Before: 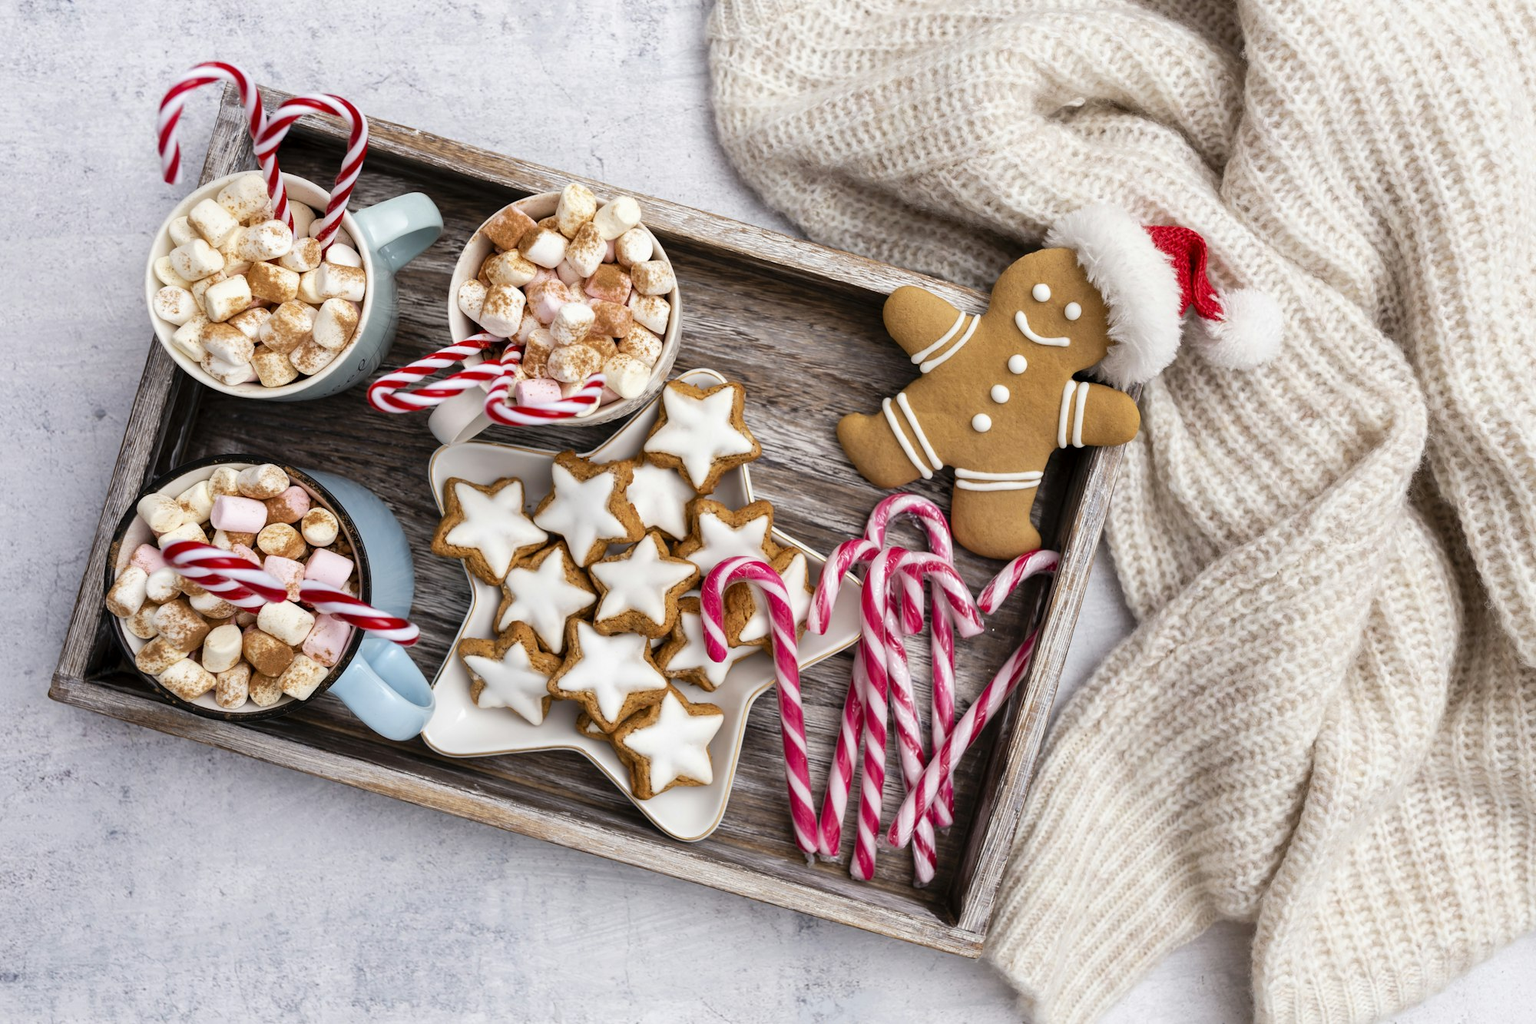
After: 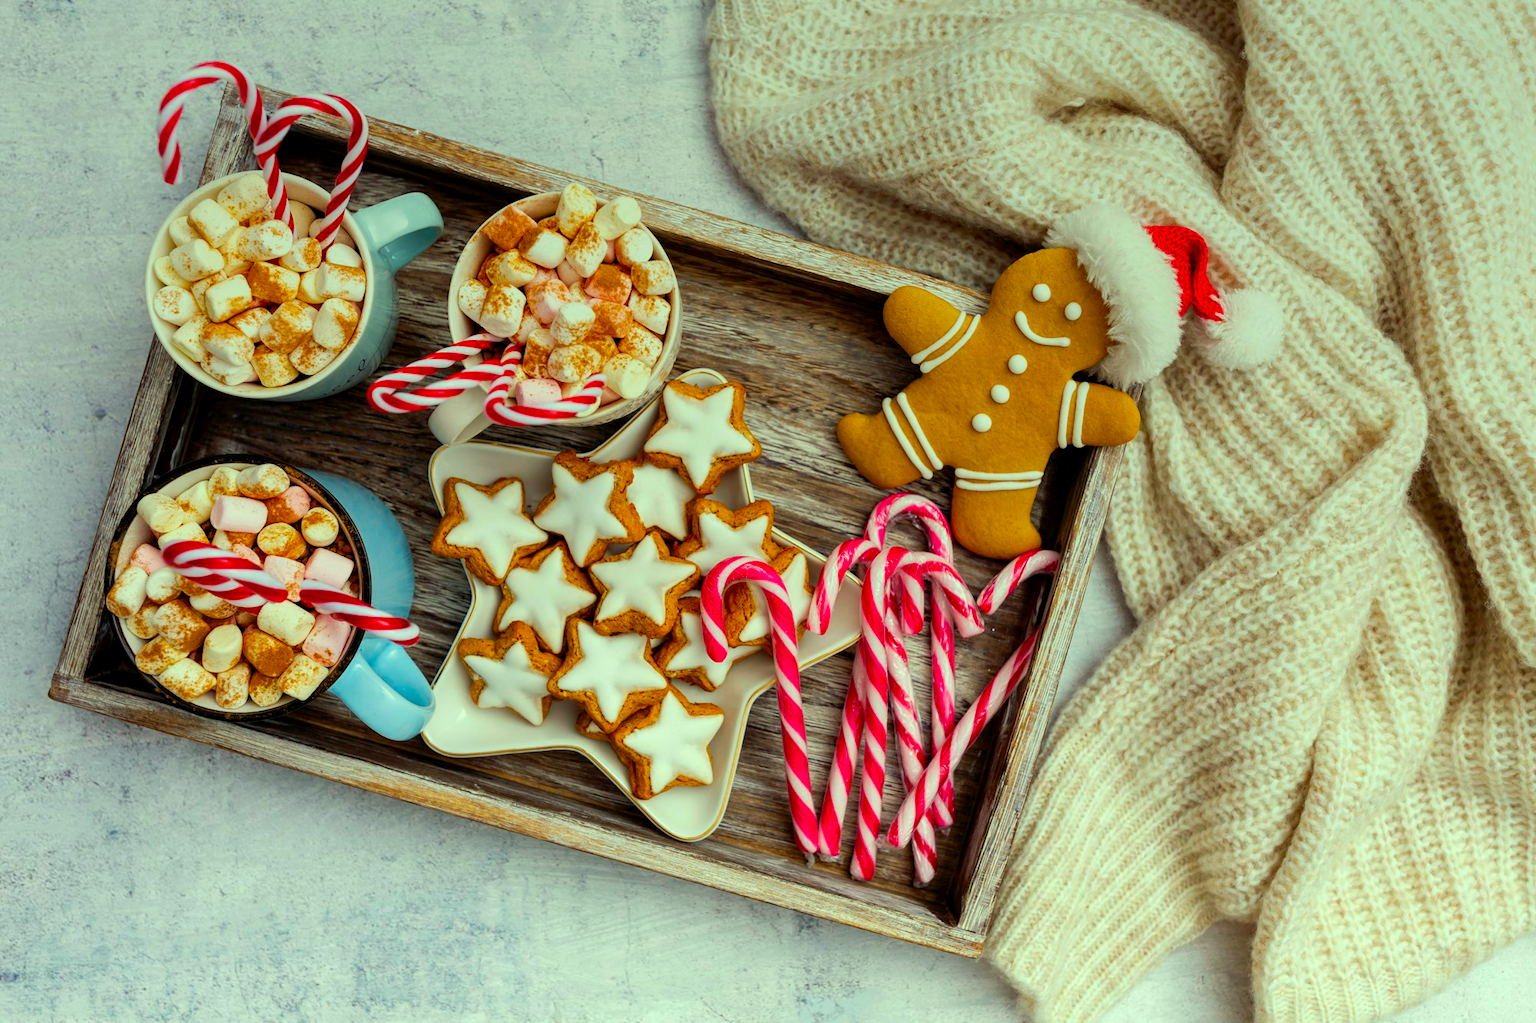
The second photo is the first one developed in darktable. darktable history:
local contrast: highlights 100%, shadows 100%, detail 120%, midtone range 0.2
graduated density: on, module defaults
color correction: highlights a* -10.77, highlights b* 9.8, saturation 1.72
